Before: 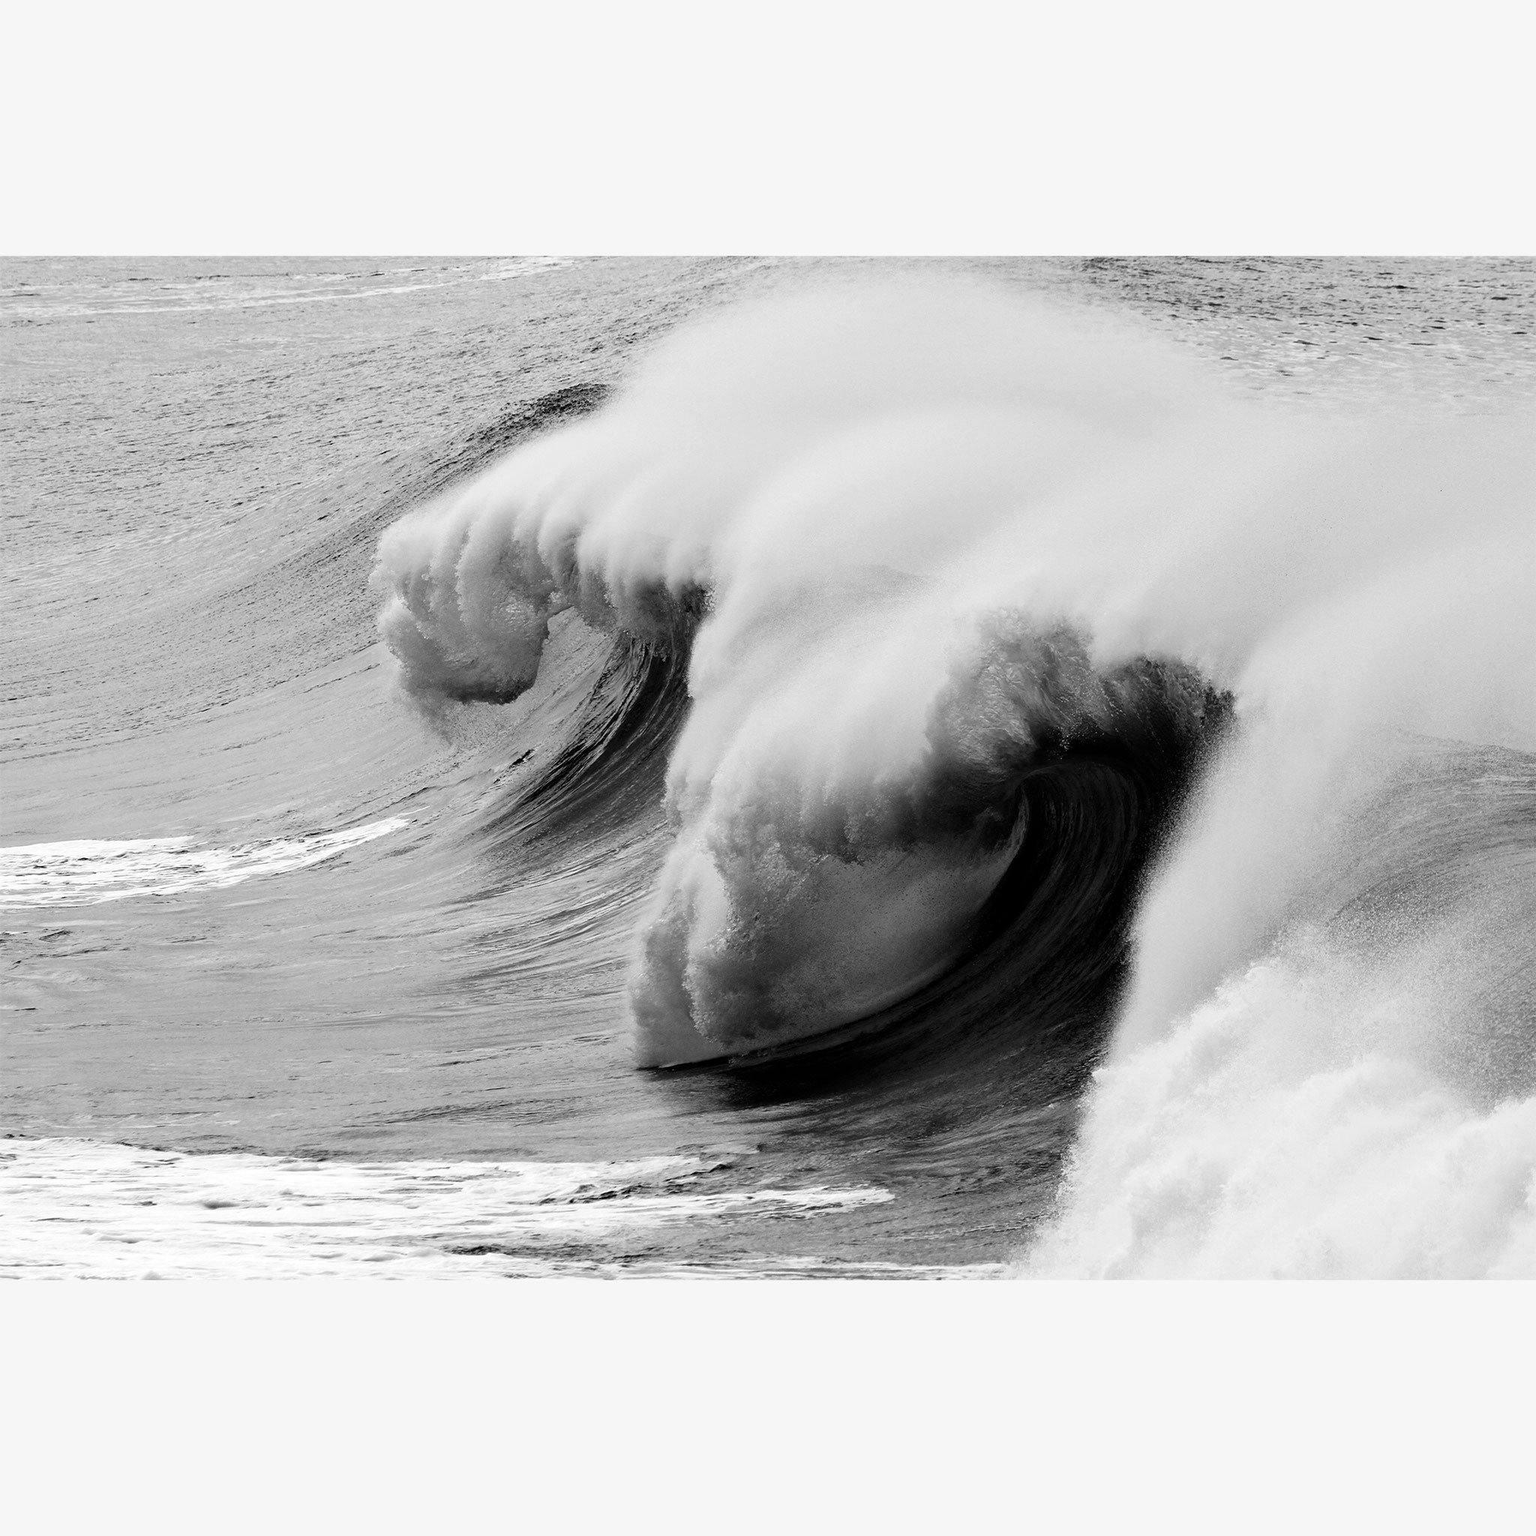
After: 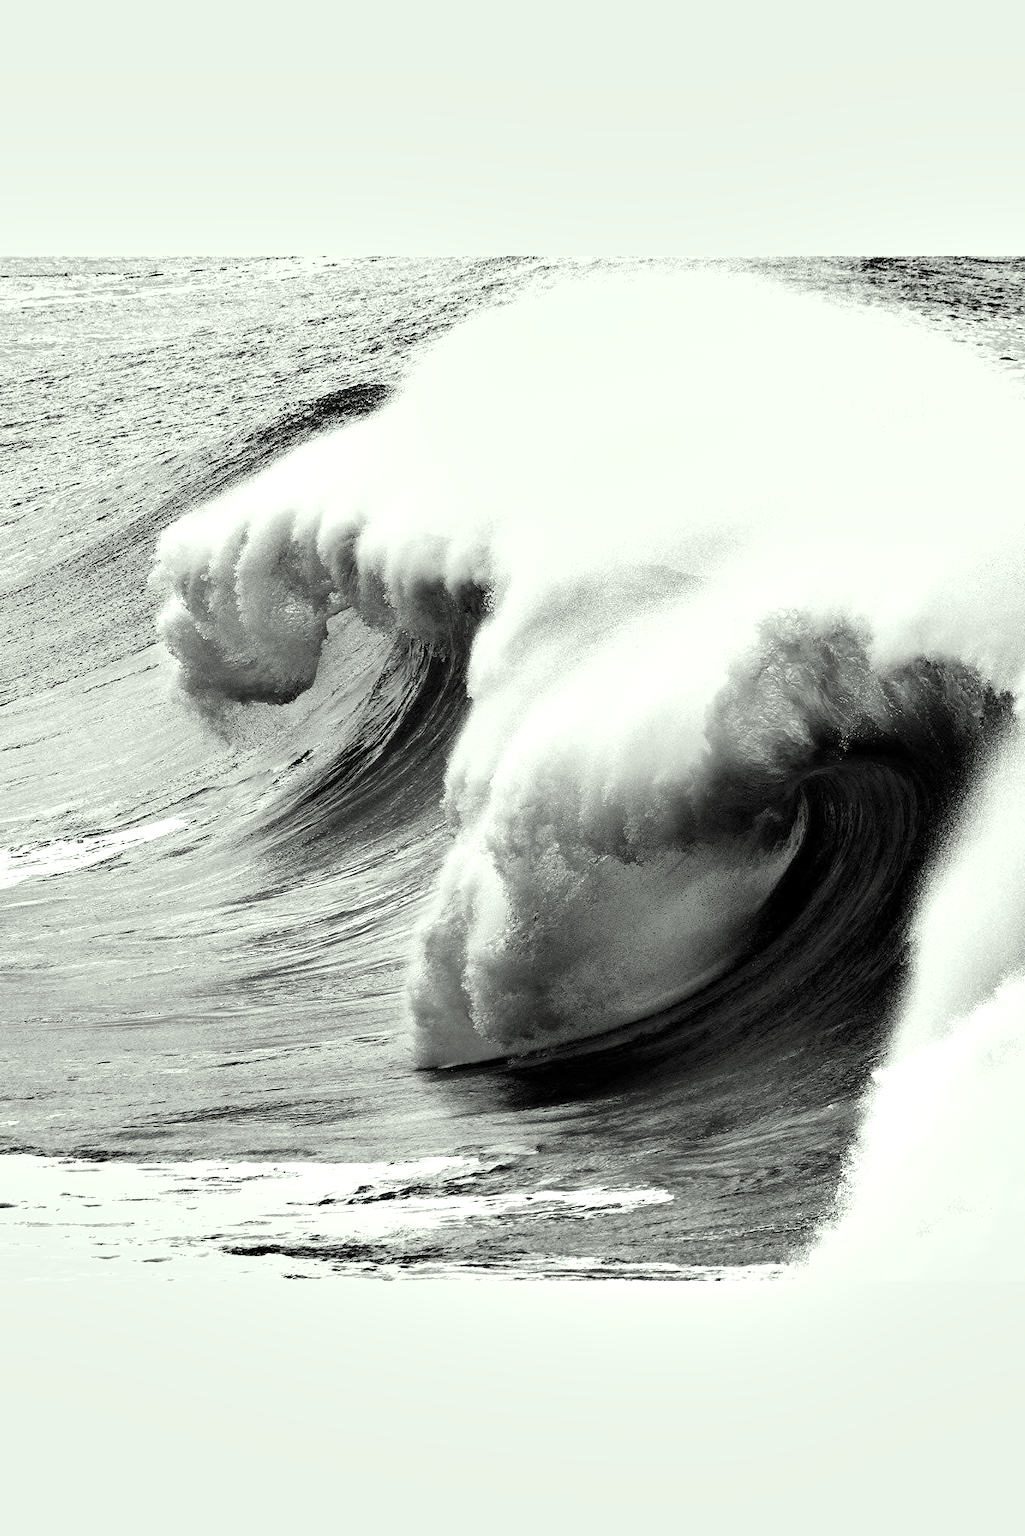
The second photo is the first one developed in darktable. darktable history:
color correction: highlights a* -4.84, highlights b* 5.03, saturation 0.97
exposure: exposure 0.662 EV, compensate exposure bias true, compensate highlight preservation false
shadows and highlights: soften with gaussian
crop and rotate: left 14.428%, right 18.807%
